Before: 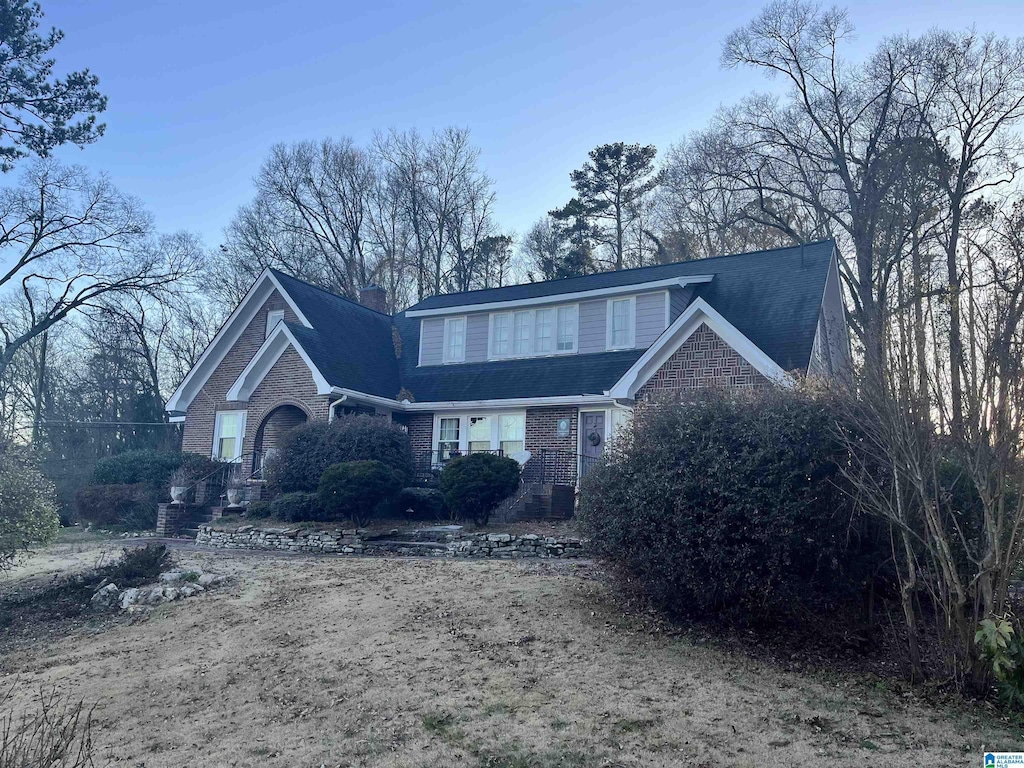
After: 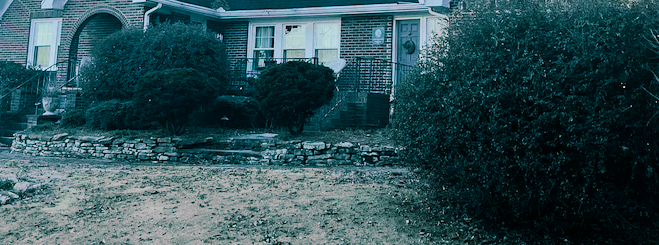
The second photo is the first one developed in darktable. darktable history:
color balance rgb: perceptual saturation grading › global saturation 20%, global vibrance 20%
crop: left 18.091%, top 51.13%, right 17.525%, bottom 16.85%
split-toning: shadows › hue 183.6°, shadows › saturation 0.52, highlights › hue 0°, highlights › saturation 0
sigmoid: contrast 1.7, skew 0.1, preserve hue 0%, red attenuation 0.1, red rotation 0.035, green attenuation 0.1, green rotation -0.017, blue attenuation 0.15, blue rotation -0.052, base primaries Rec2020
